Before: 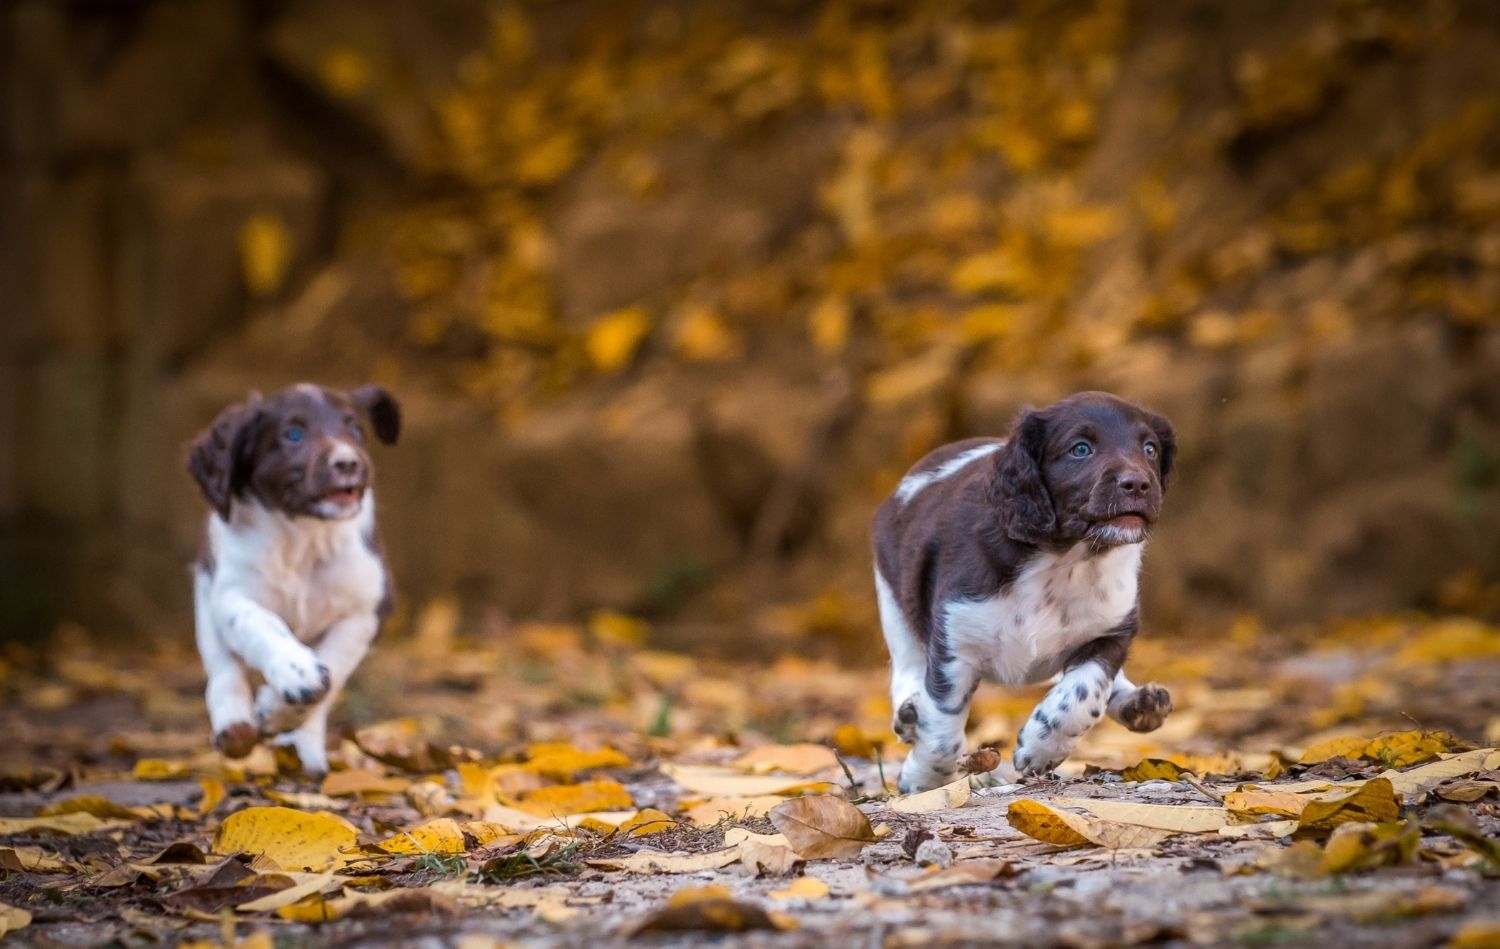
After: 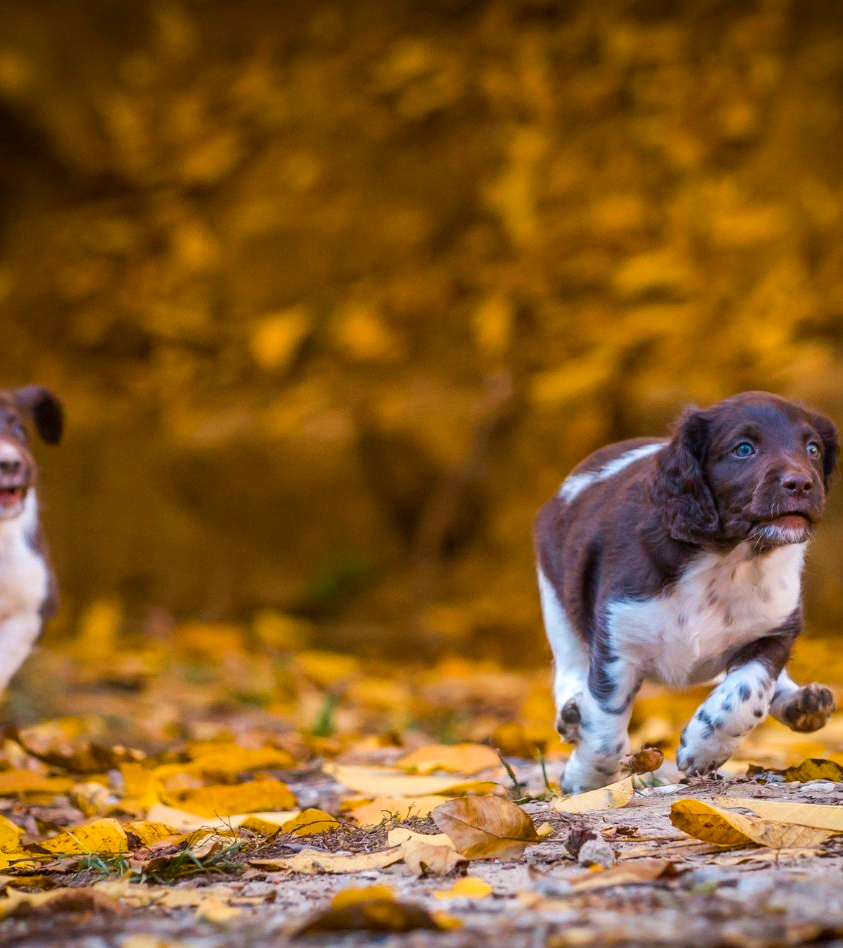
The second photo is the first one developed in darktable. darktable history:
crop and rotate: left 22.516%, right 21.234%
color balance rgb: perceptual saturation grading › global saturation 30%, global vibrance 30%
